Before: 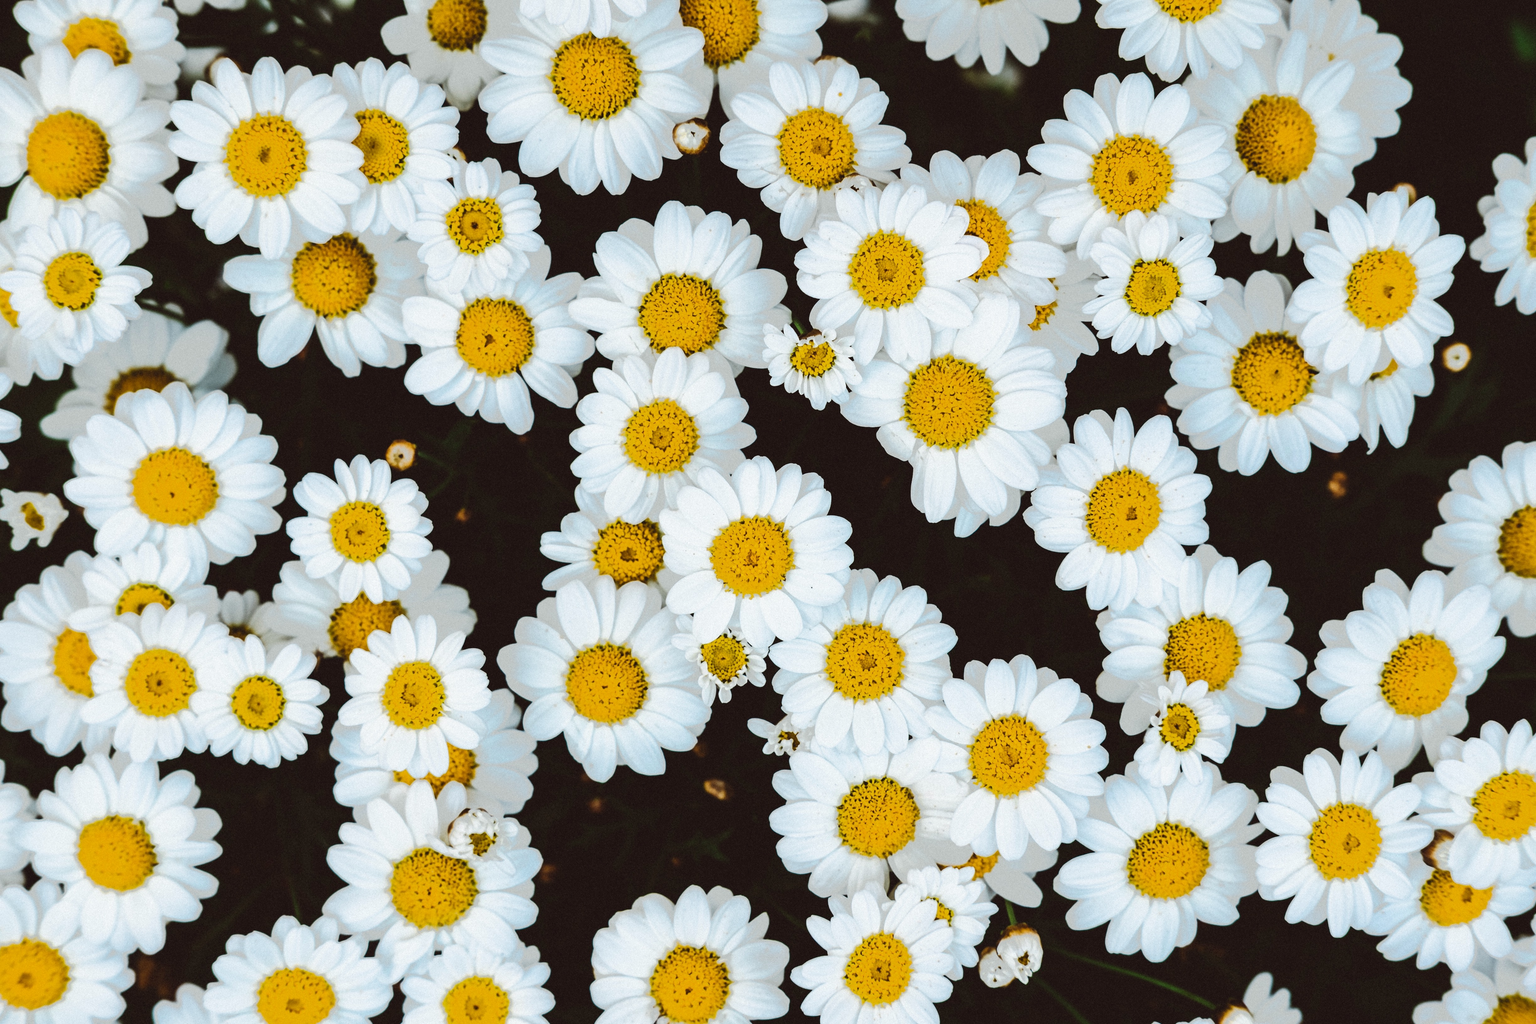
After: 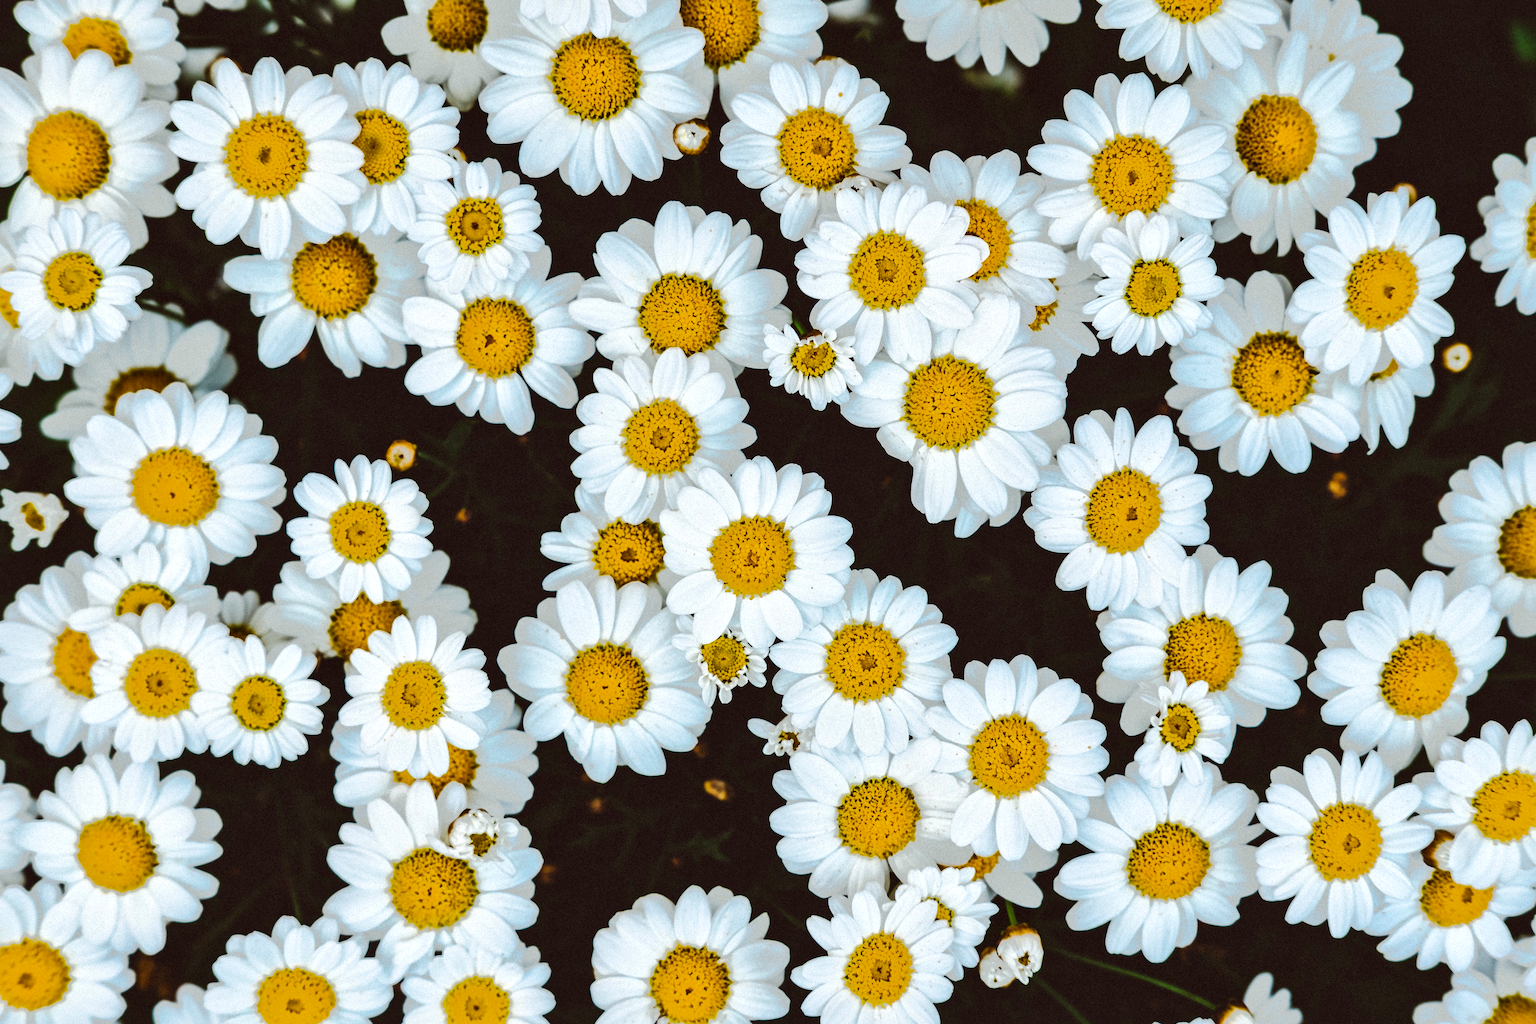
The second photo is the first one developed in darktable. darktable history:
color balance rgb: perceptual saturation grading › global saturation 20%, global vibrance 20%
local contrast: mode bilateral grid, contrast 25, coarseness 60, detail 151%, midtone range 0.2
